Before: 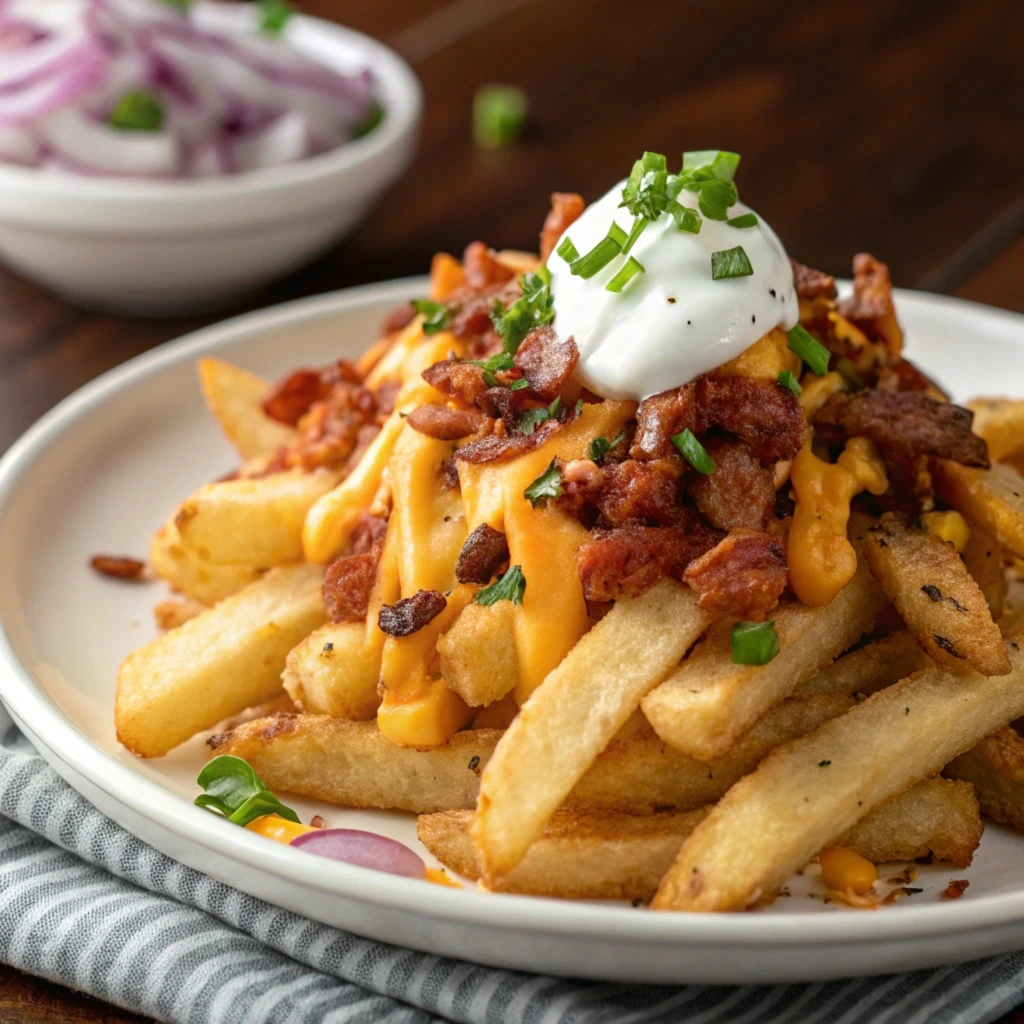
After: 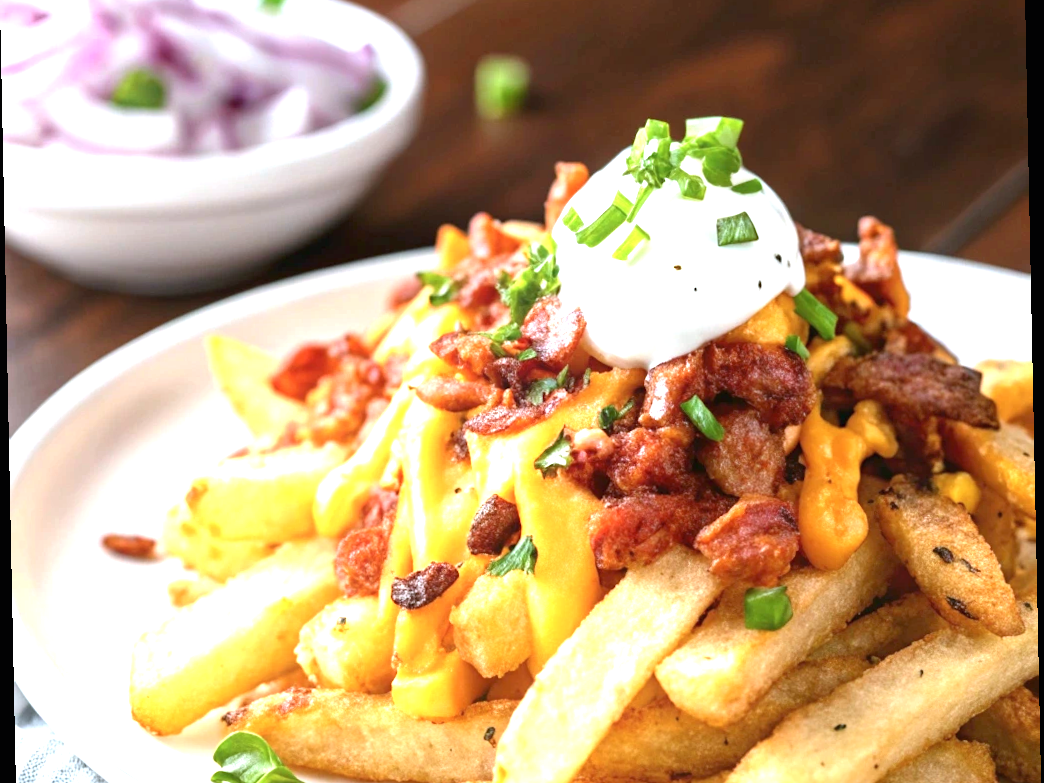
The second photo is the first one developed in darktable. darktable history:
color correction: highlights a* -0.137, highlights b* -5.91, shadows a* -0.137, shadows b* -0.137
exposure: black level correction 0, exposure 1.45 EV, compensate exposure bias true, compensate highlight preservation false
white balance: red 0.967, blue 1.049
rotate and perspective: rotation -1.17°, automatic cropping off
crop: top 3.857%, bottom 21.132%
